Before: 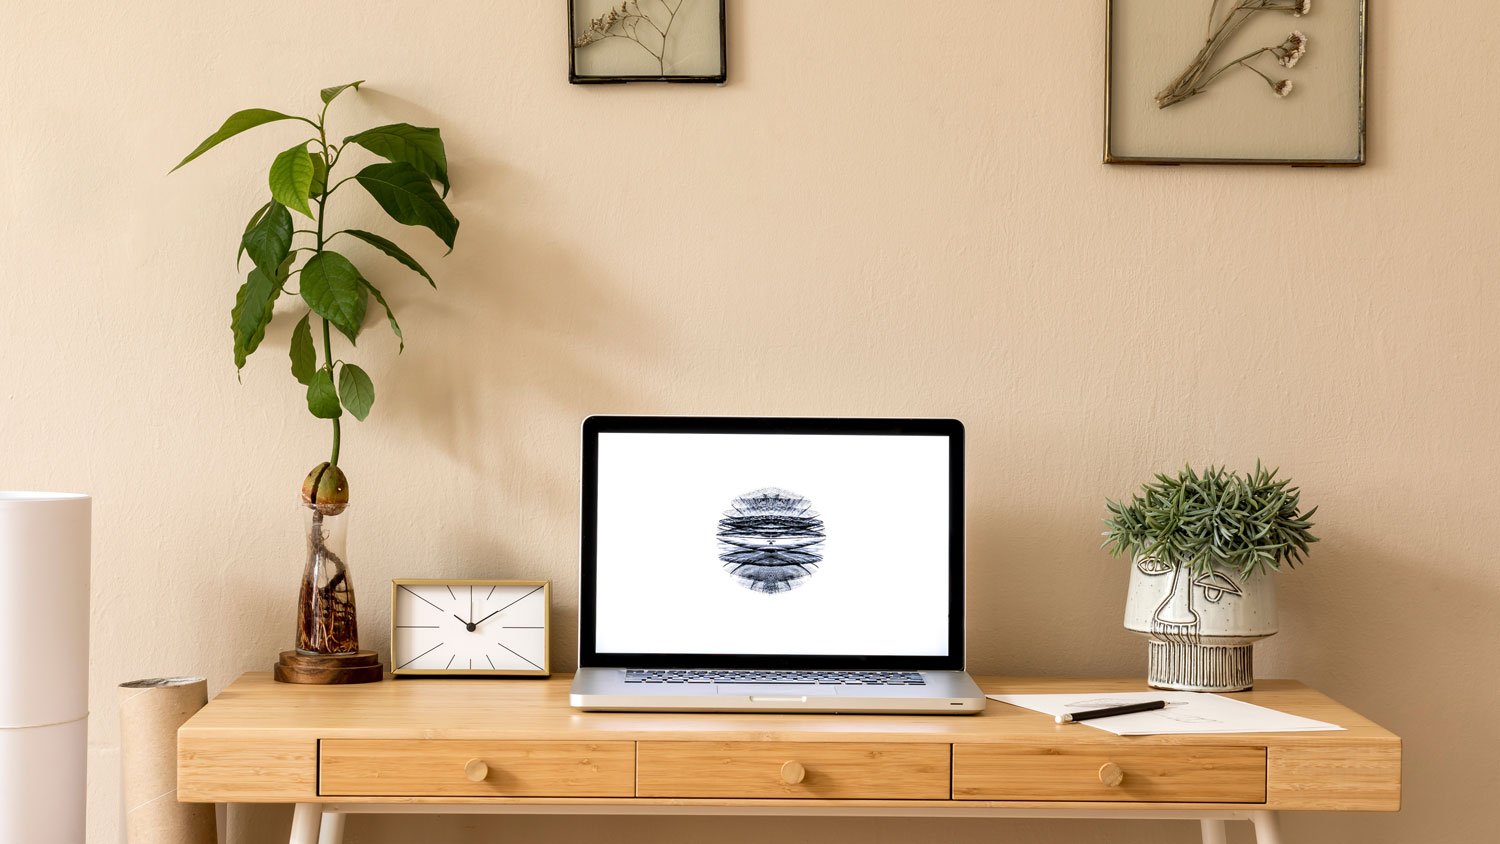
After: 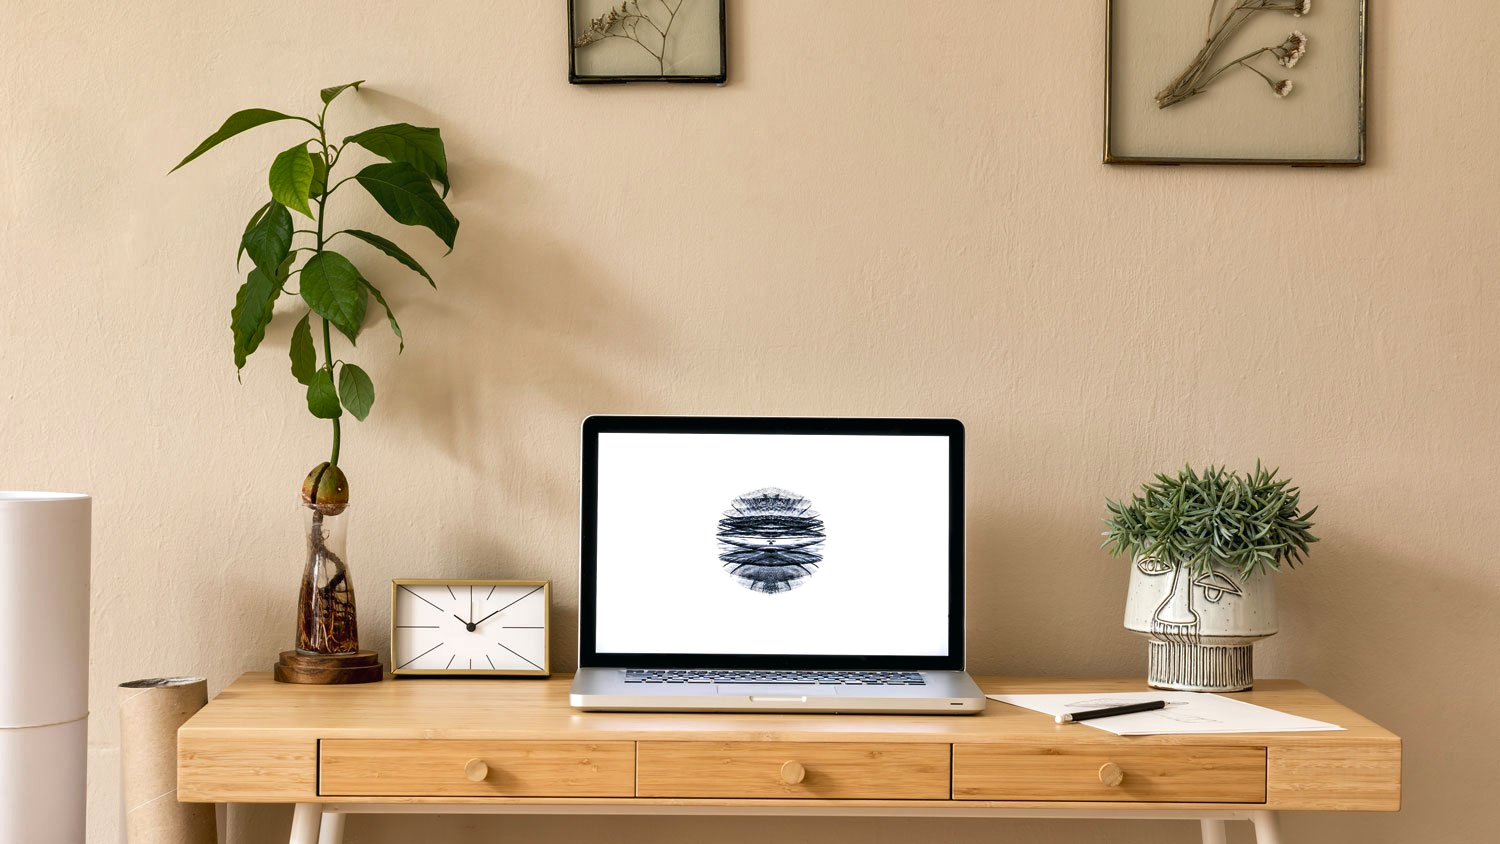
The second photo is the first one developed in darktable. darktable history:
shadows and highlights: white point adjustment 1, soften with gaussian
color balance: mode lift, gamma, gain (sRGB), lift [1, 1, 1.022, 1.026]
